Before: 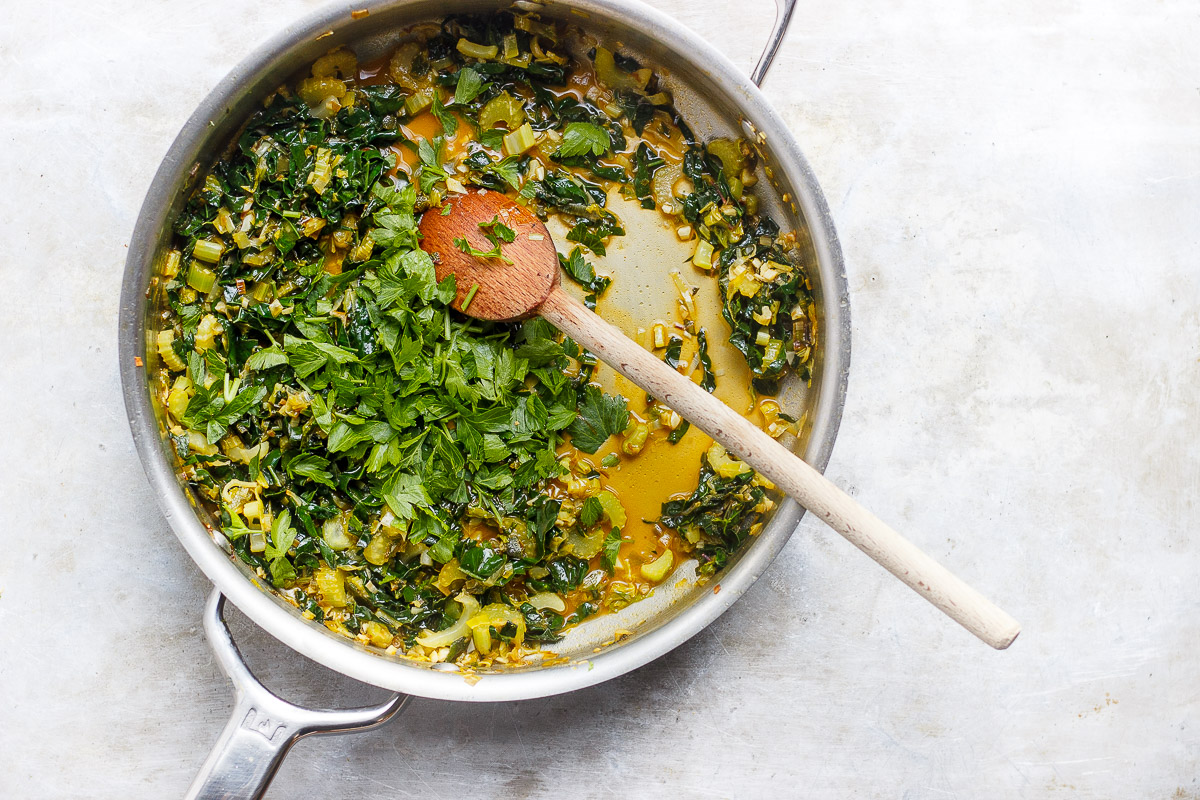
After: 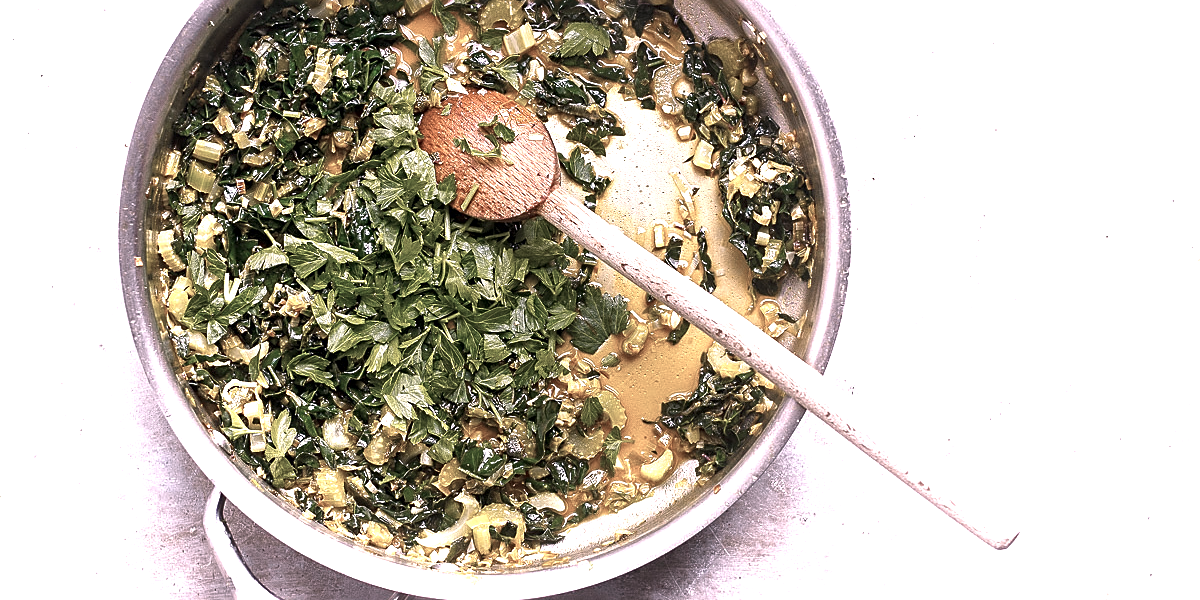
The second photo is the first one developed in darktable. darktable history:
contrast brightness saturation: saturation -0.05
exposure: exposure 0.564 EV, compensate highlight preservation false
sharpen: on, module defaults
crop and rotate: top 12.5%, bottom 12.5%
white balance: red 1.188, blue 1.11
tone curve: curves: ch0 [(0, 0) (0.797, 0.684) (1, 1)], color space Lab, linked channels, preserve colors none
color zones: curves: ch0 [(0, 0.559) (0.153, 0.551) (0.229, 0.5) (0.429, 0.5) (0.571, 0.5) (0.714, 0.5) (0.857, 0.5) (1, 0.559)]; ch1 [(0, 0.417) (0.112, 0.336) (0.213, 0.26) (0.429, 0.34) (0.571, 0.35) (0.683, 0.331) (0.857, 0.344) (1, 0.417)]
